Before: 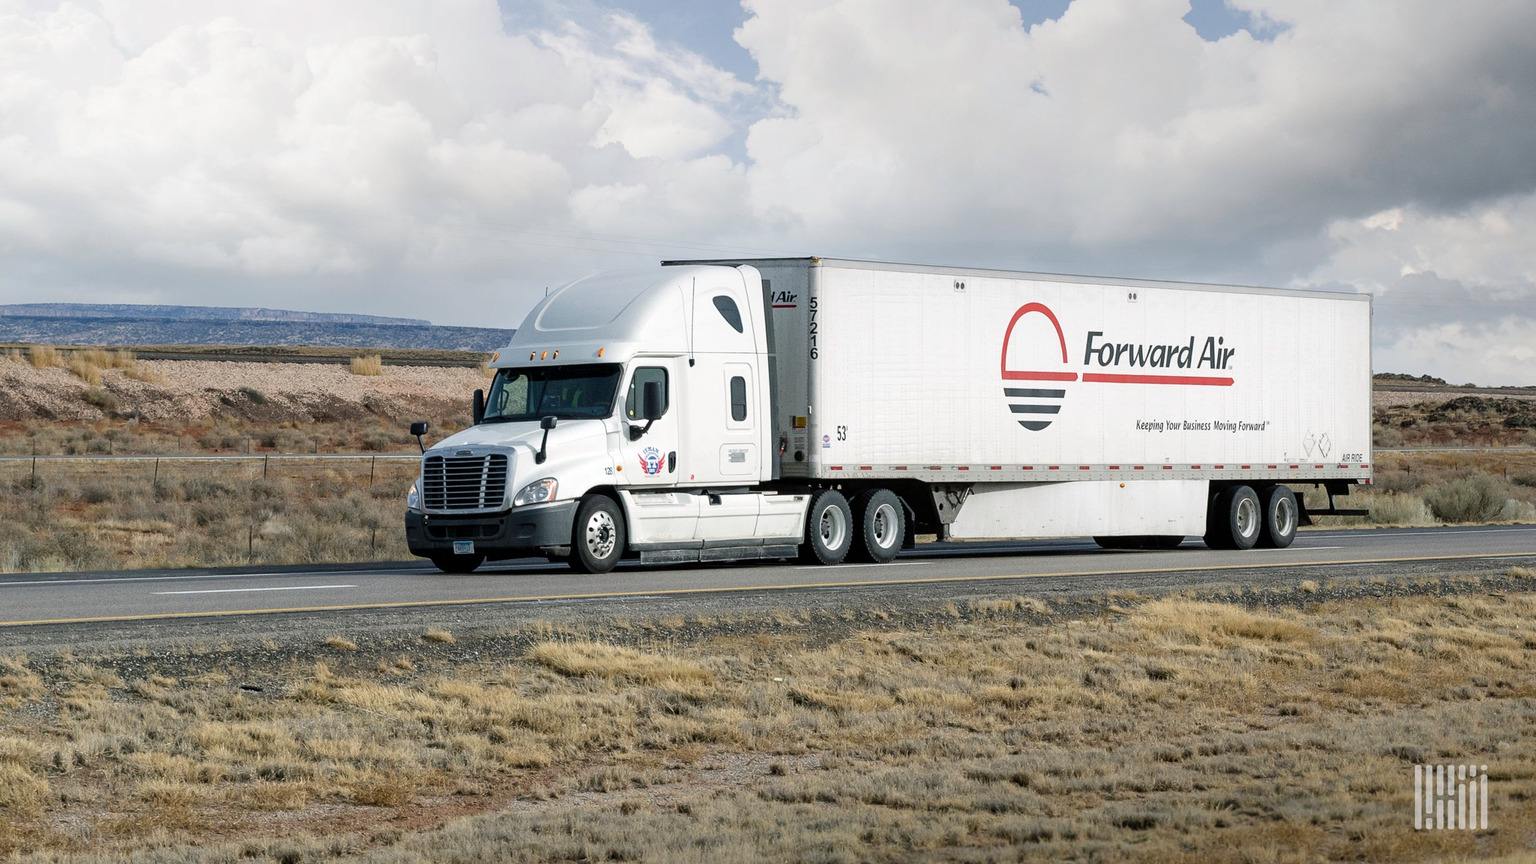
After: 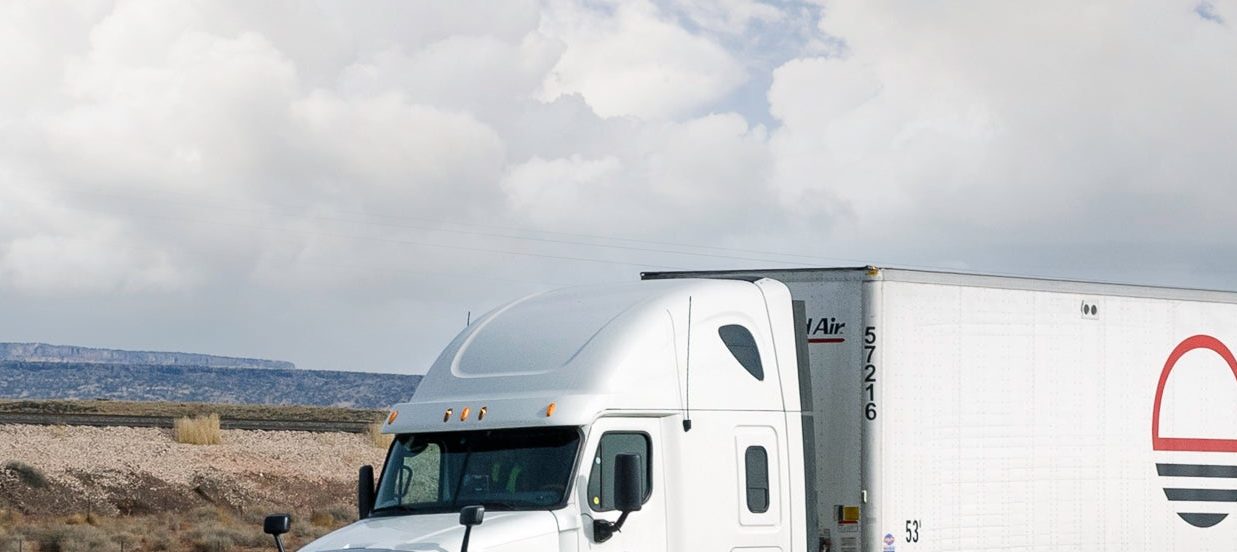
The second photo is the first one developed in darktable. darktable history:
crop: left 15.312%, top 9.254%, right 31.08%, bottom 48.204%
